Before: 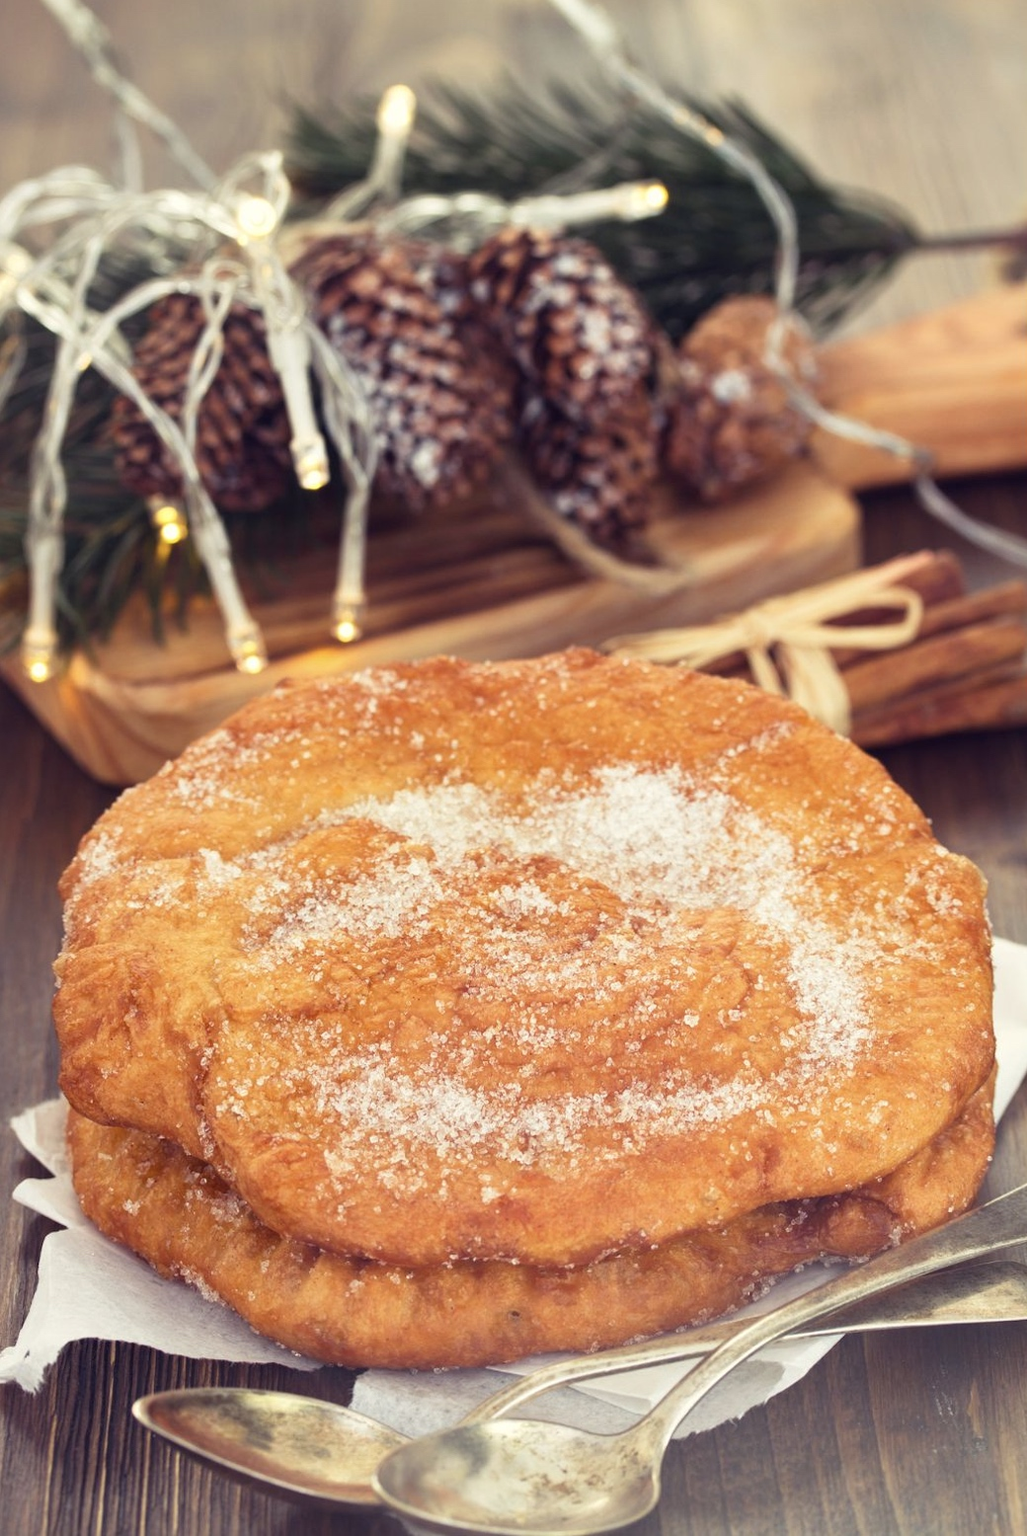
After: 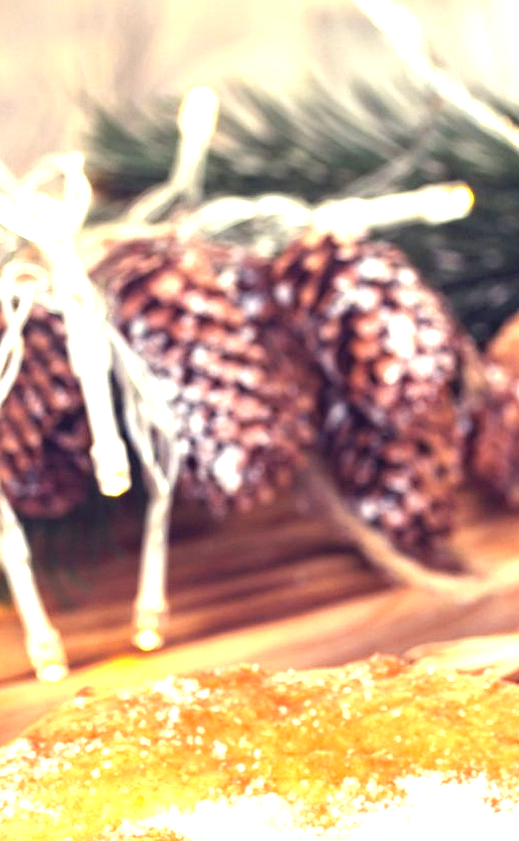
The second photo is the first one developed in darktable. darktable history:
crop: left 19.554%, right 30.473%, bottom 45.932%
contrast equalizer: y [[0.502, 0.505, 0.512, 0.529, 0.564, 0.588], [0.5 ×6], [0.502, 0.505, 0.512, 0.529, 0.564, 0.588], [0, 0.001, 0.001, 0.004, 0.008, 0.011], [0, 0.001, 0.001, 0.004, 0.008, 0.011]]
exposure: black level correction 0, exposure 1.392 EV, compensate exposure bias true, compensate highlight preservation false
